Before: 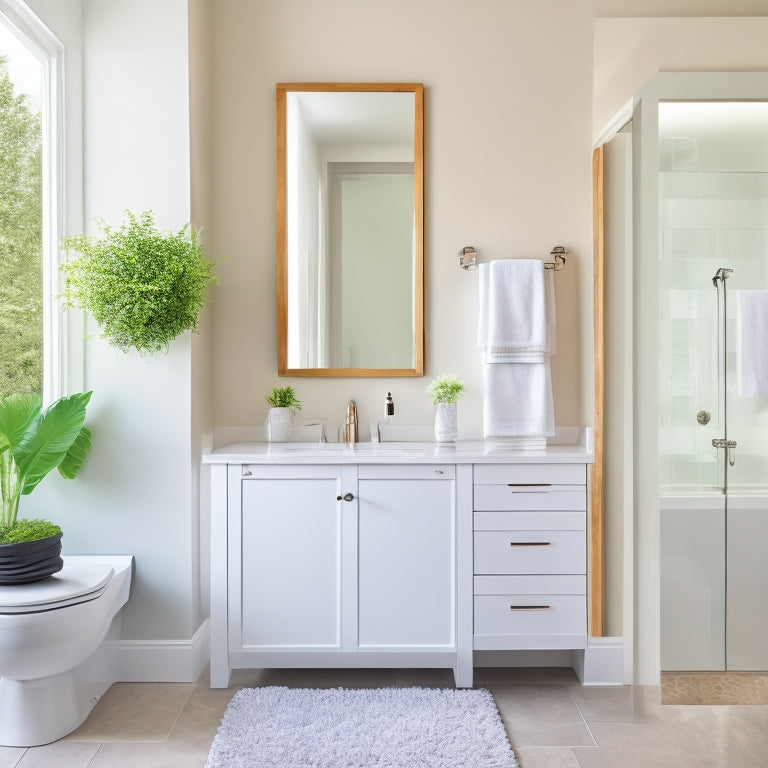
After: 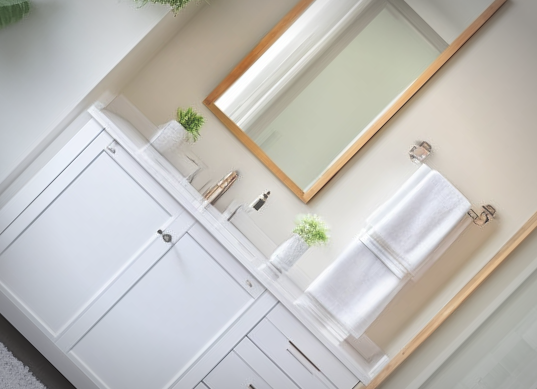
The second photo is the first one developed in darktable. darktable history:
crop and rotate: angle -44.65°, top 16.573%, right 0.982%, bottom 11.618%
vignetting: automatic ratio true, unbound false
haze removal: strength -0.113, adaptive false
